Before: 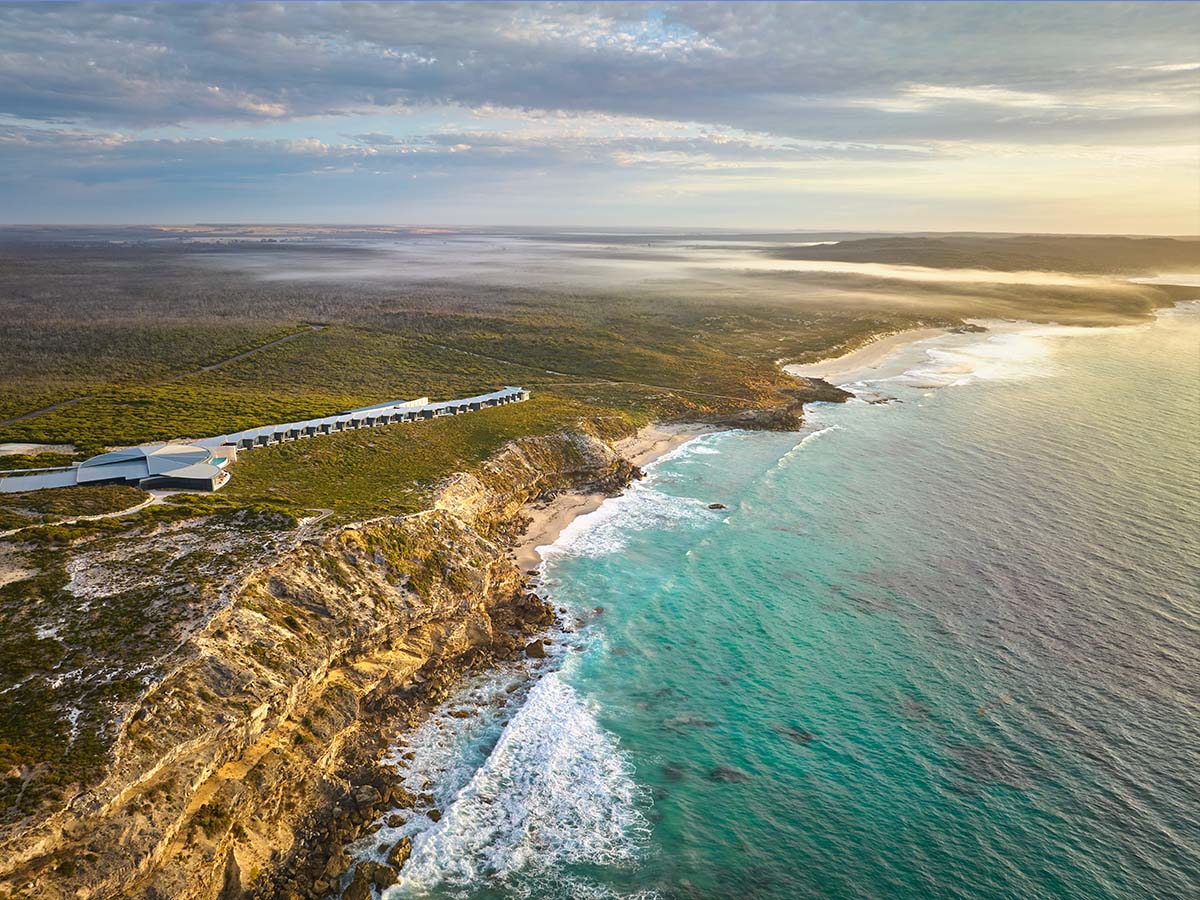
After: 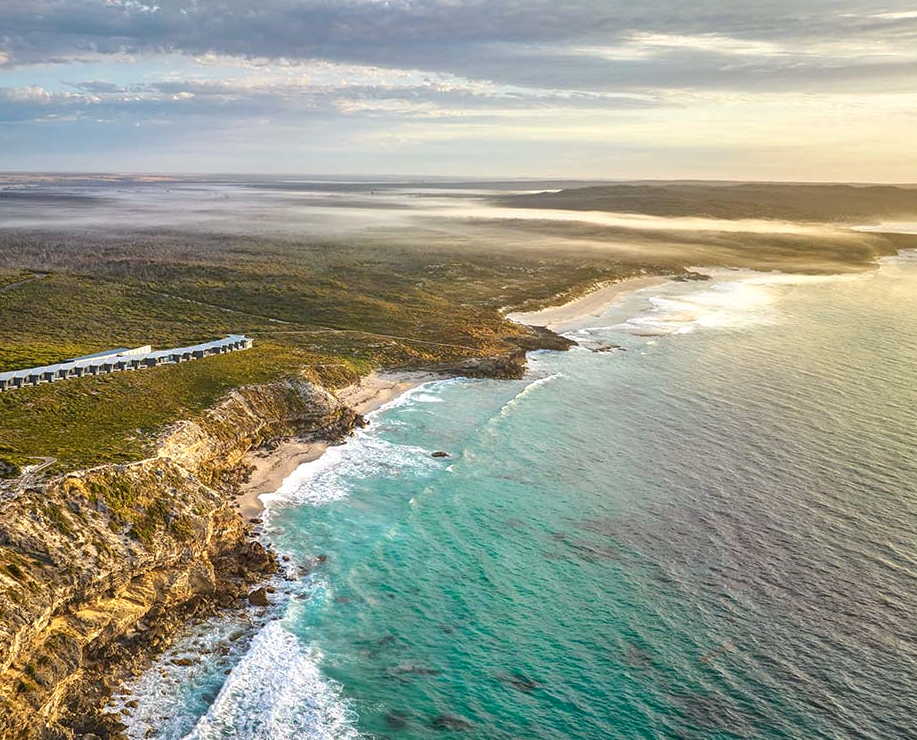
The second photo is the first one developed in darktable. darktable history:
crop: left 23.095%, top 5.827%, bottom 11.854%
local contrast: on, module defaults
